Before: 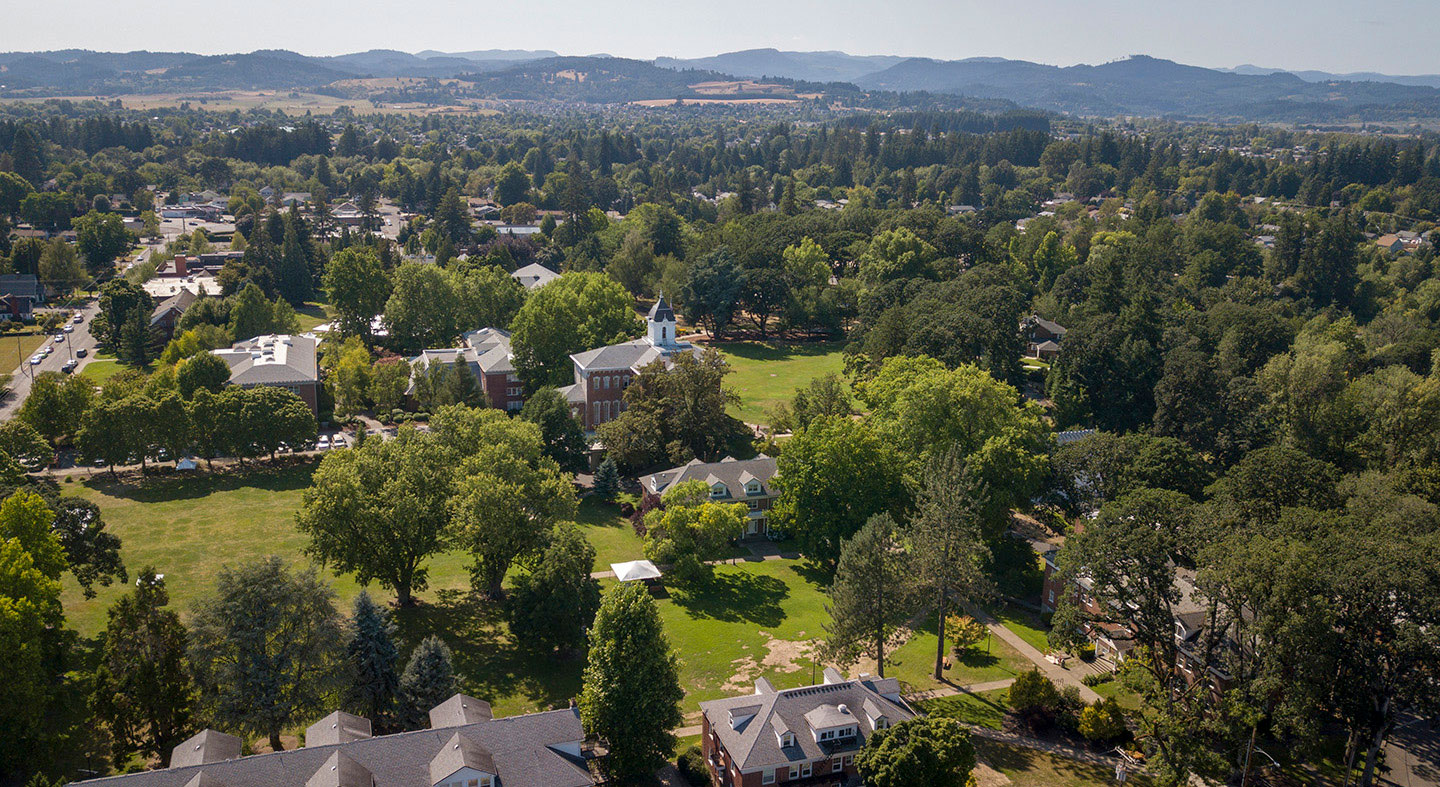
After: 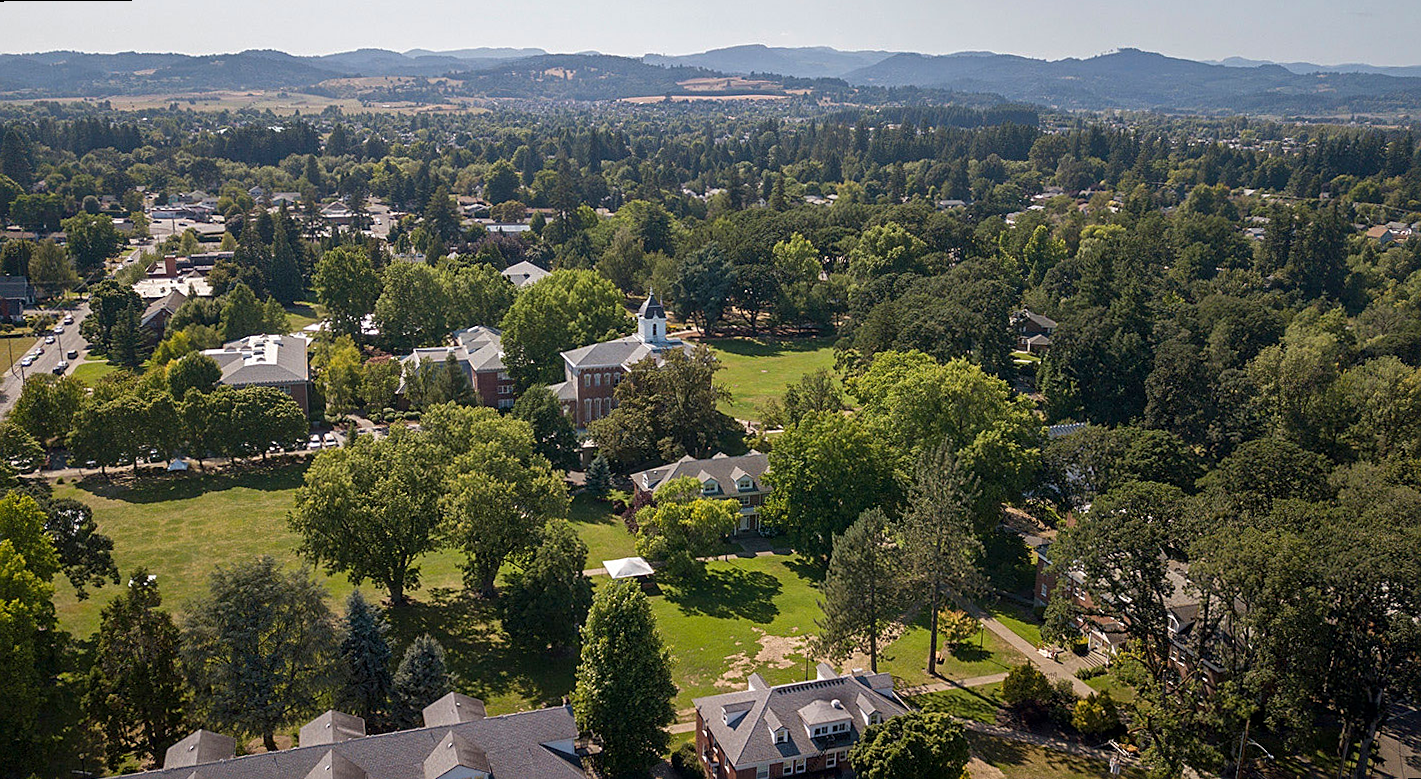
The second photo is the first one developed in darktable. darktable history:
rotate and perspective: rotation -0.45°, automatic cropping original format, crop left 0.008, crop right 0.992, crop top 0.012, crop bottom 0.988
sharpen: on, module defaults
